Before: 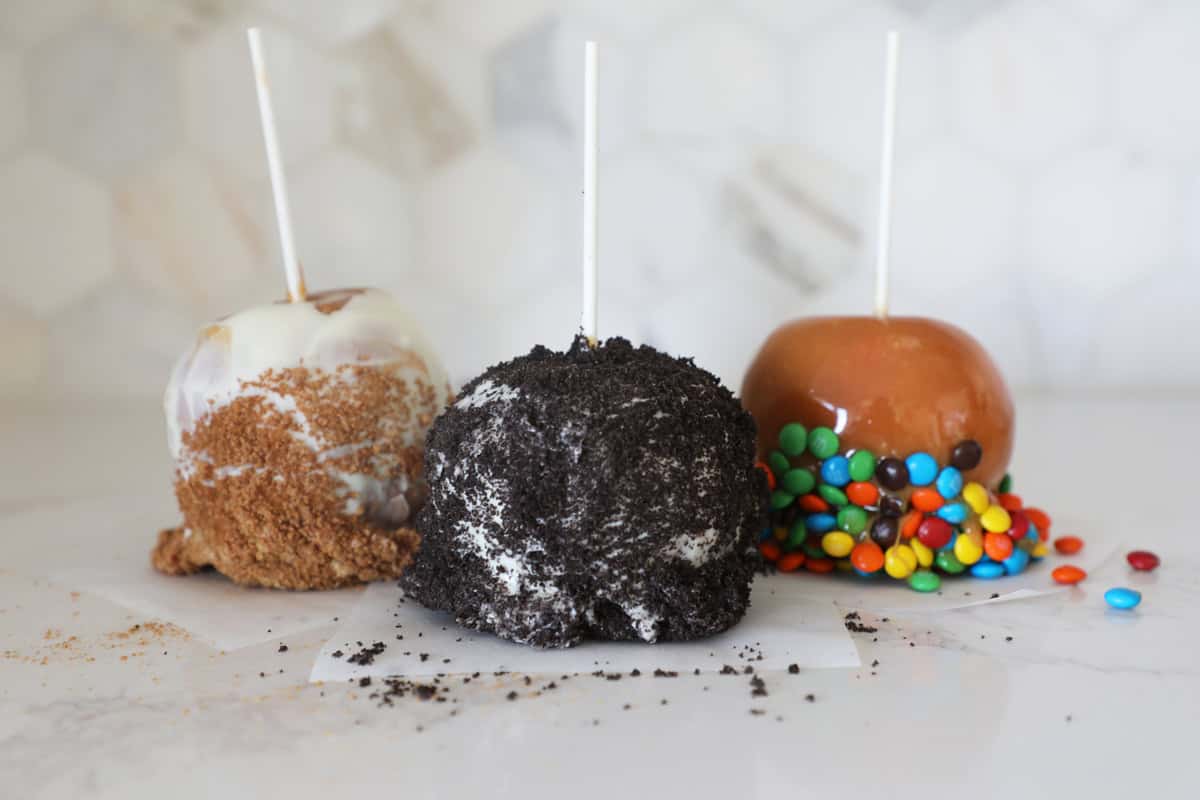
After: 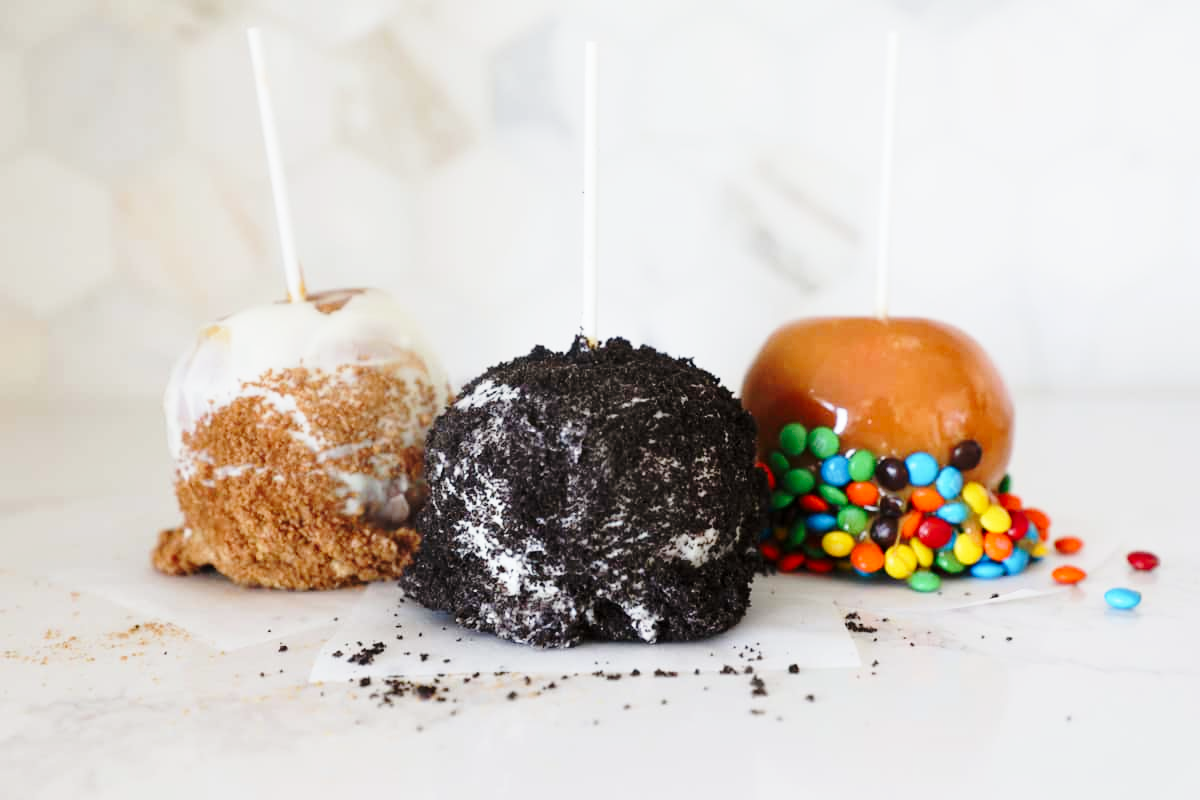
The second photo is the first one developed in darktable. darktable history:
base curve: curves: ch0 [(0, 0) (0.028, 0.03) (0.121, 0.232) (0.46, 0.748) (0.859, 0.968) (1, 1)], preserve colors none
exposure: black level correction 0.002, exposure -0.1 EV, compensate exposure bias true, compensate highlight preservation false
